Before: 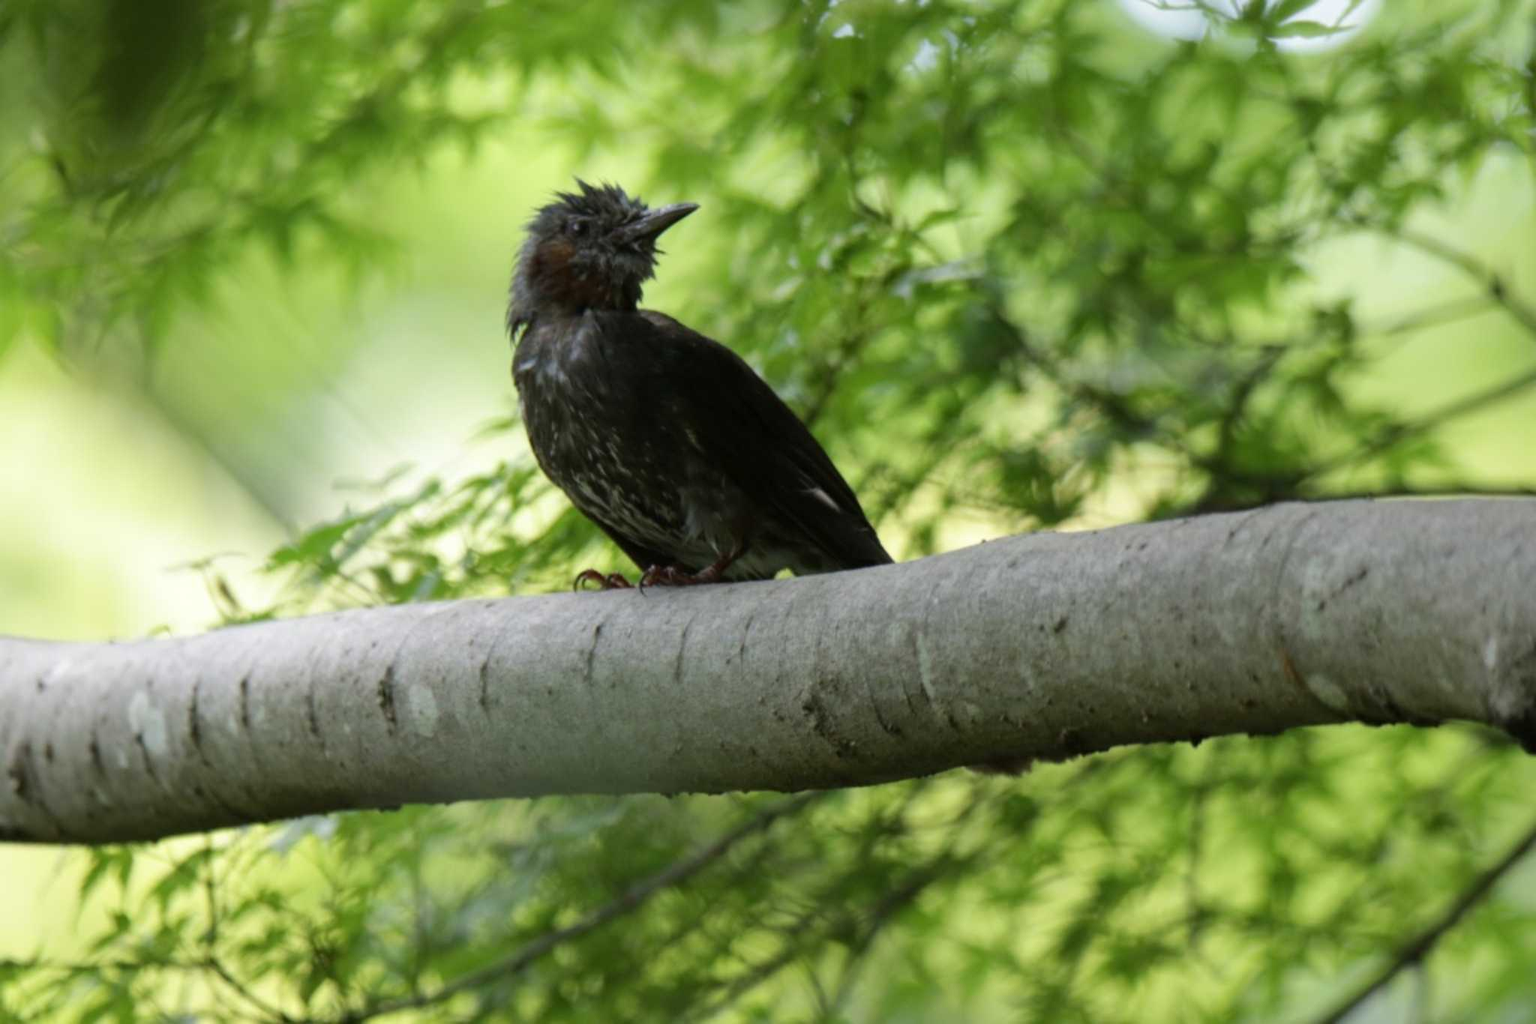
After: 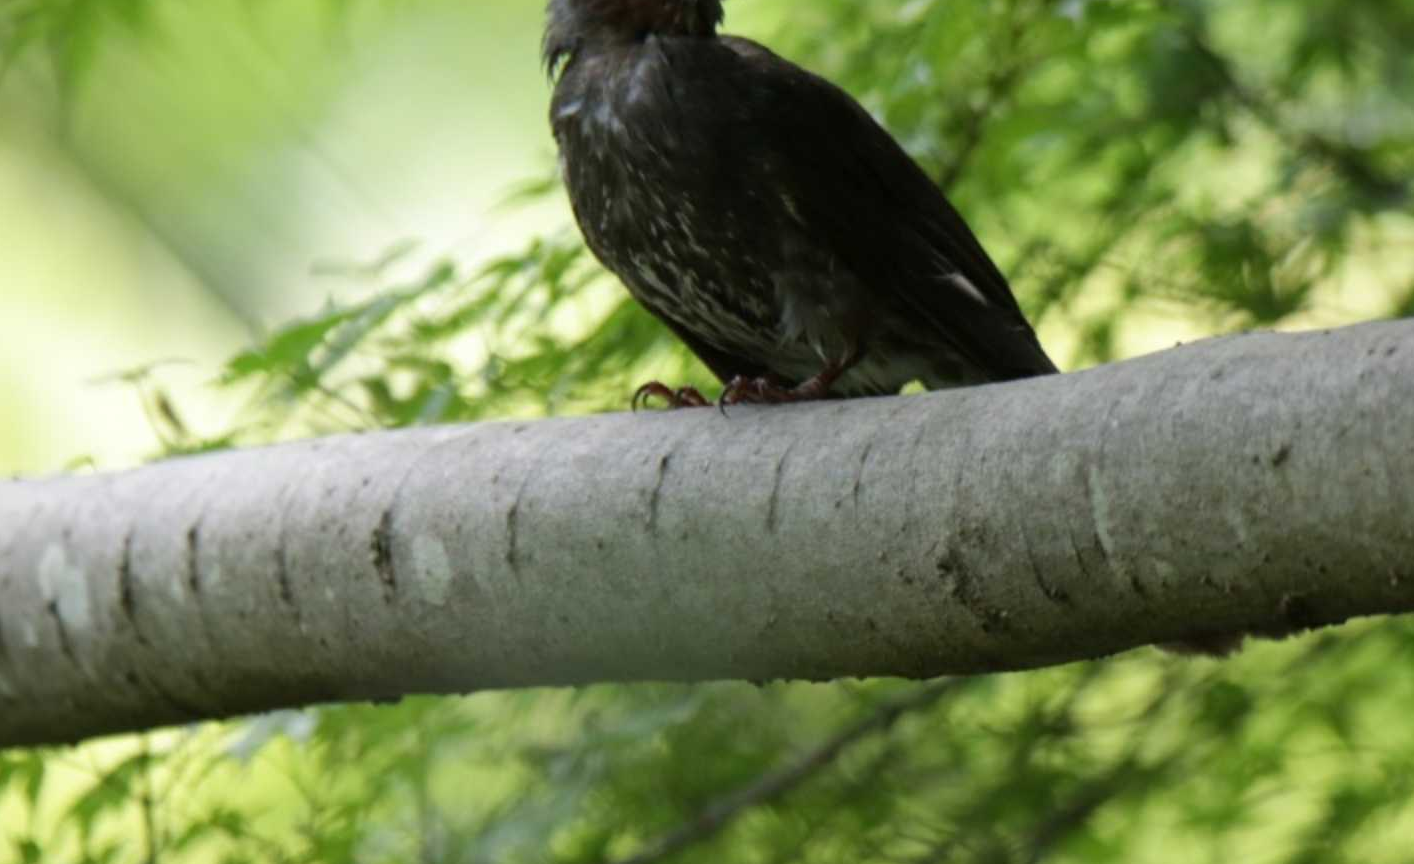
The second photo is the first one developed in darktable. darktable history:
crop: left 6.528%, top 27.732%, right 24.393%, bottom 8.98%
